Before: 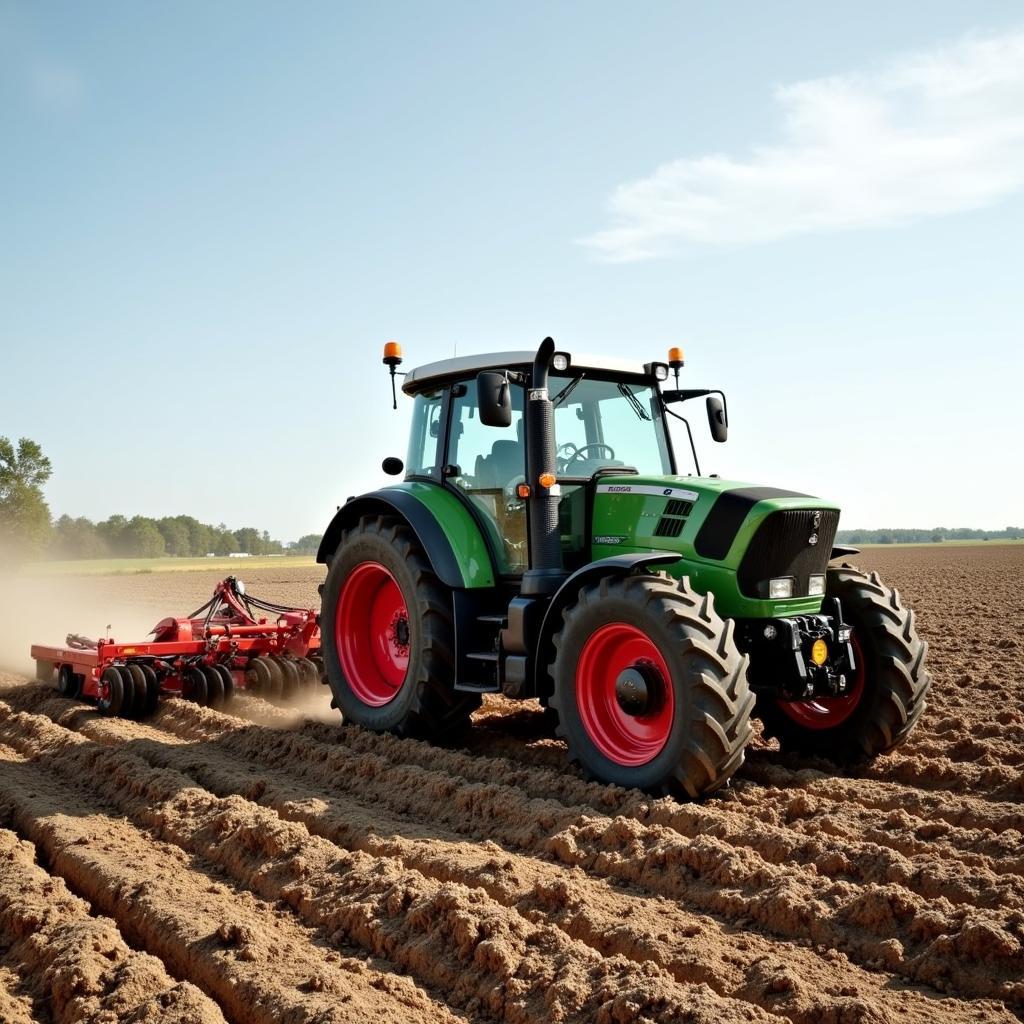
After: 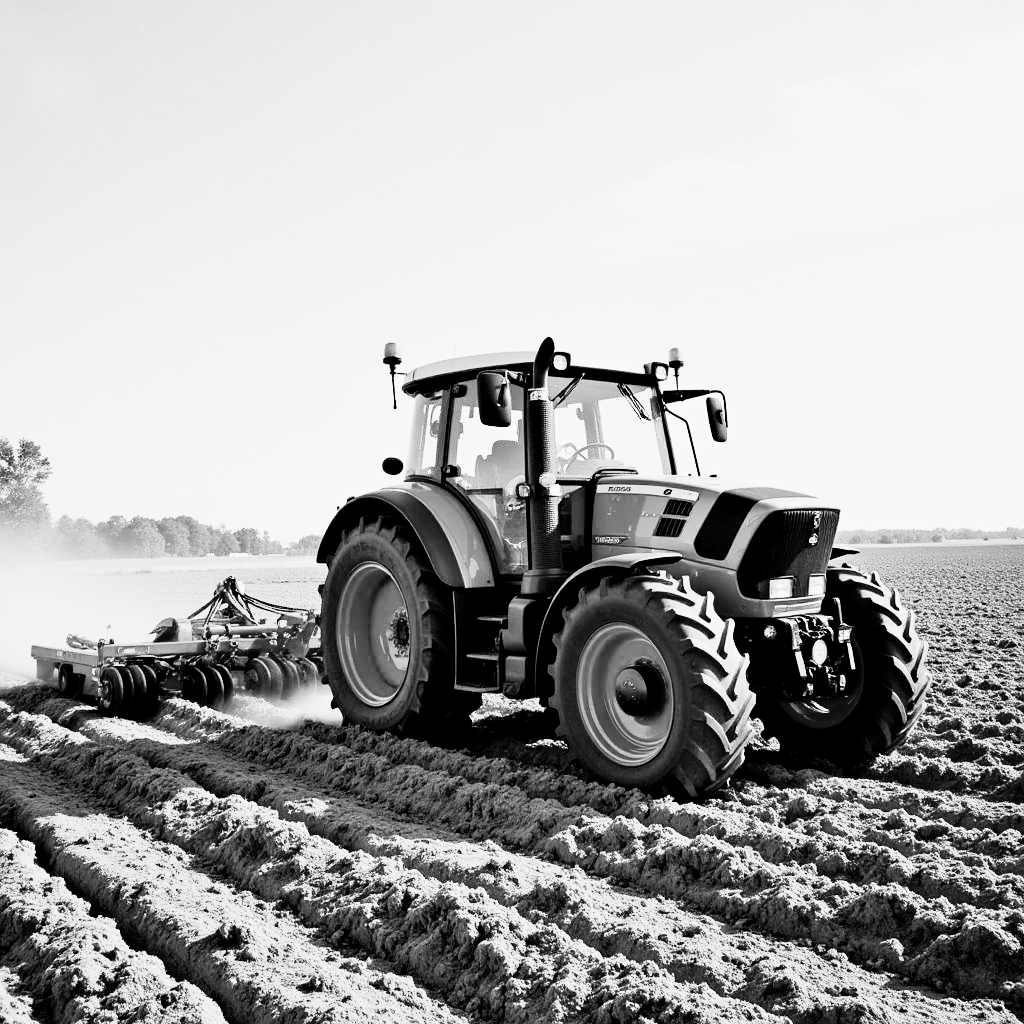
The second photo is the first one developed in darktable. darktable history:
contrast equalizer: octaves 7, y [[0.6 ×6], [0.55 ×6], [0 ×6], [0 ×6], [0 ×6]], mix 0.3
denoise (profiled): strength 1.2, preserve shadows 0, a [-1, 0, 0], y [[0.5 ×7] ×4, [0 ×7], [0.5 ×7]], compensate highlight preservation false
monochrome: on, module defaults
sharpen: amount 0.2
rgb curve: curves: ch0 [(0, 0) (0.21, 0.15) (0.24, 0.21) (0.5, 0.75) (0.75, 0.96) (0.89, 0.99) (1, 1)]; ch1 [(0, 0.02) (0.21, 0.13) (0.25, 0.2) (0.5, 0.67) (0.75, 0.9) (0.89, 0.97) (1, 1)]; ch2 [(0, 0.02) (0.21, 0.13) (0.25, 0.2) (0.5, 0.67) (0.75, 0.9) (0.89, 0.97) (1, 1)], compensate middle gray true
color balance rgb: contrast -30%
